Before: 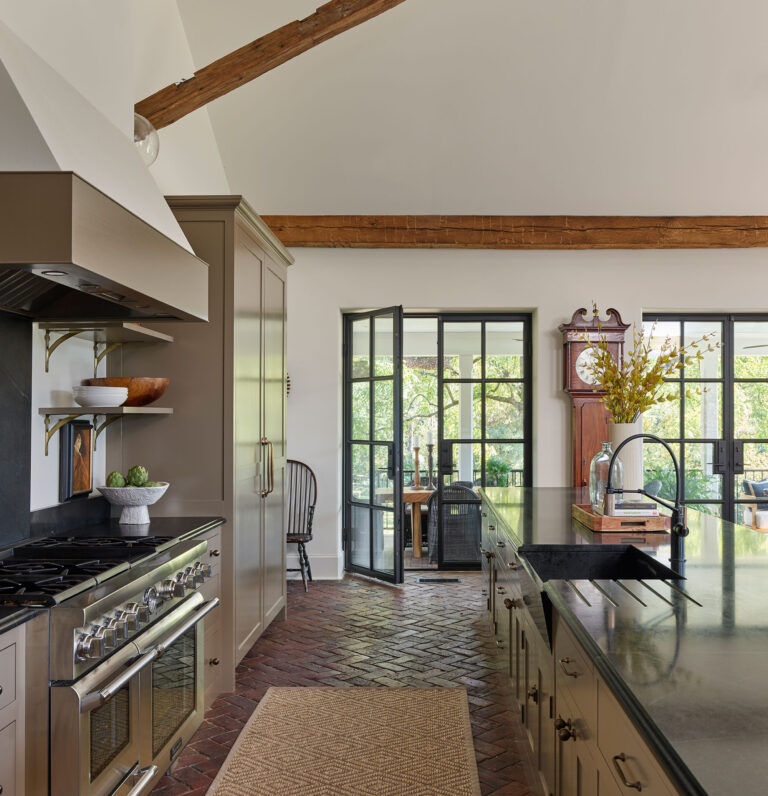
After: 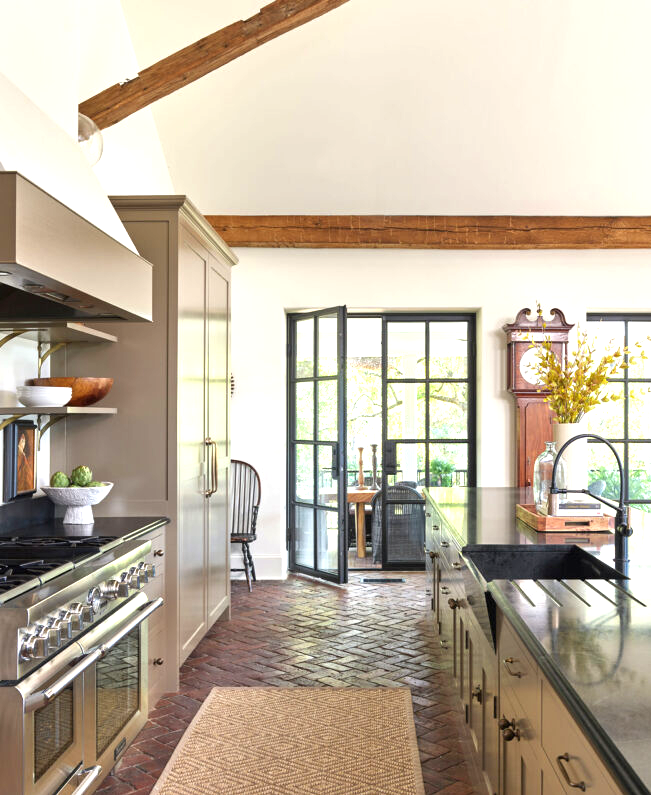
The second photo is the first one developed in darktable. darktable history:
exposure: black level correction 0, exposure 1.2 EV, compensate highlight preservation false
crop: left 7.317%, right 7.834%
color zones: curves: ch0 [(0.068, 0.464) (0.25, 0.5) (0.48, 0.508) (0.75, 0.536) (0.886, 0.476) (0.967, 0.456)]; ch1 [(0.066, 0.456) (0.25, 0.5) (0.616, 0.508) (0.746, 0.56) (0.934, 0.444)]
